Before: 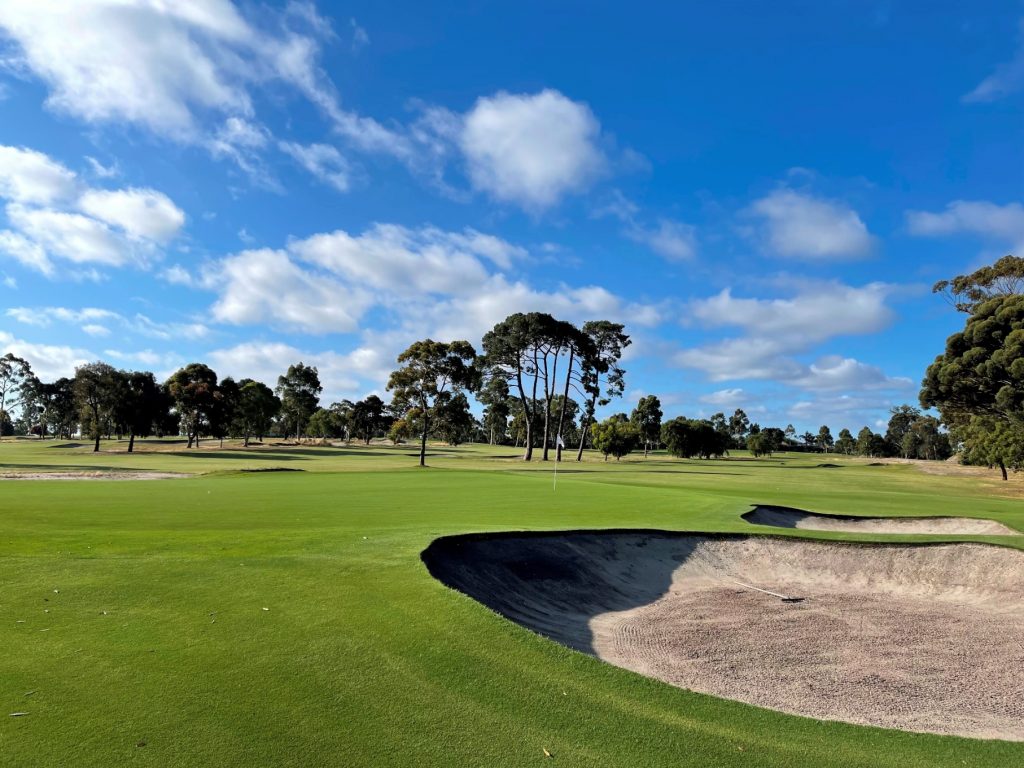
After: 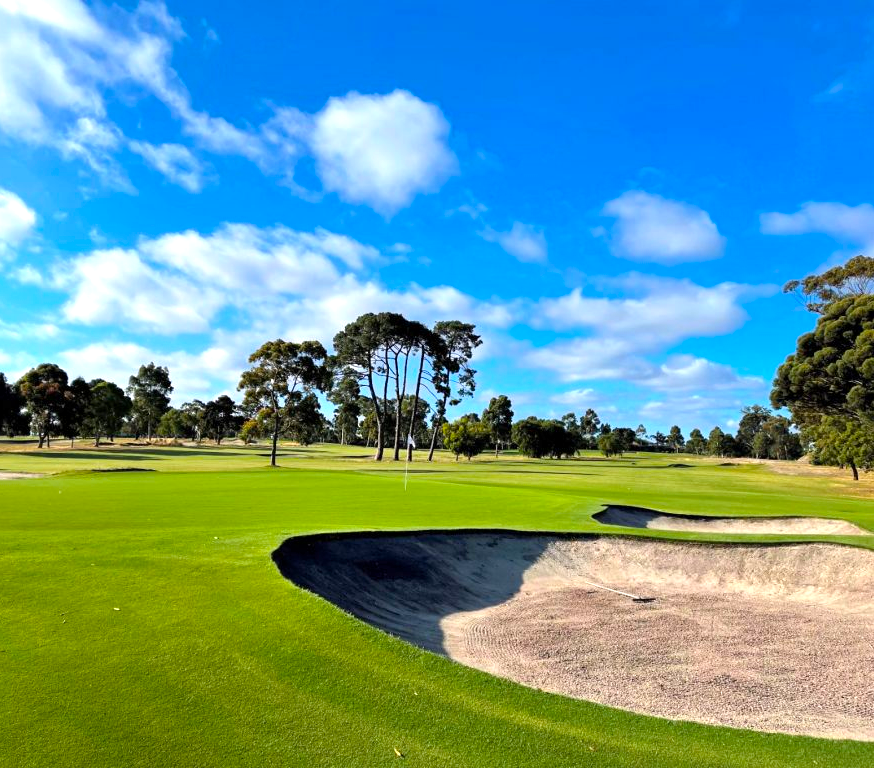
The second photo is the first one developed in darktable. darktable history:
exposure: exposure 0.6 EV, compensate highlight preservation false
color balance rgb: perceptual saturation grading › global saturation 20%, global vibrance 20%
crop and rotate: left 14.584%
